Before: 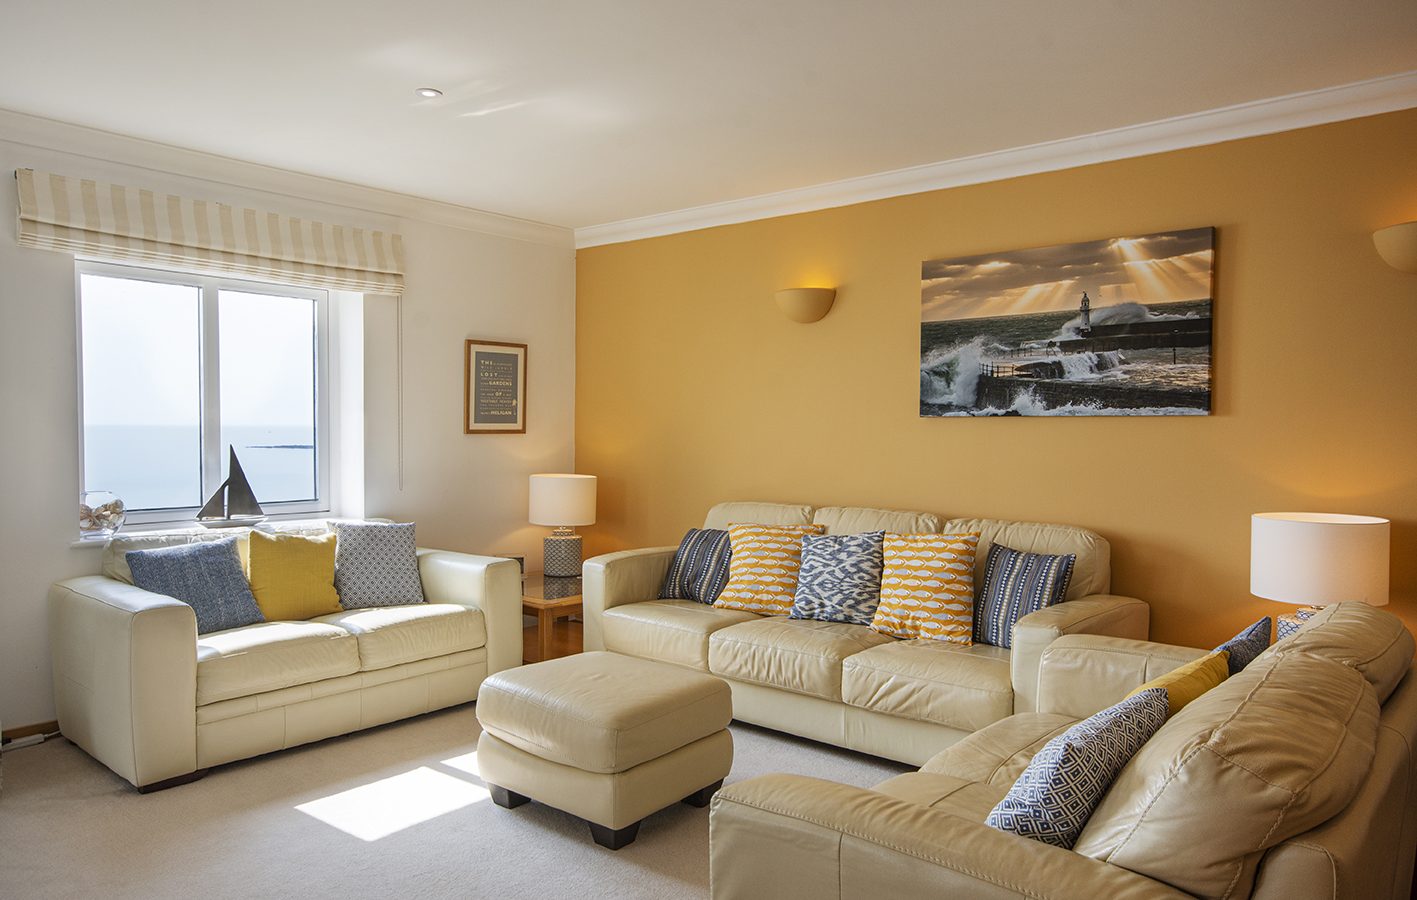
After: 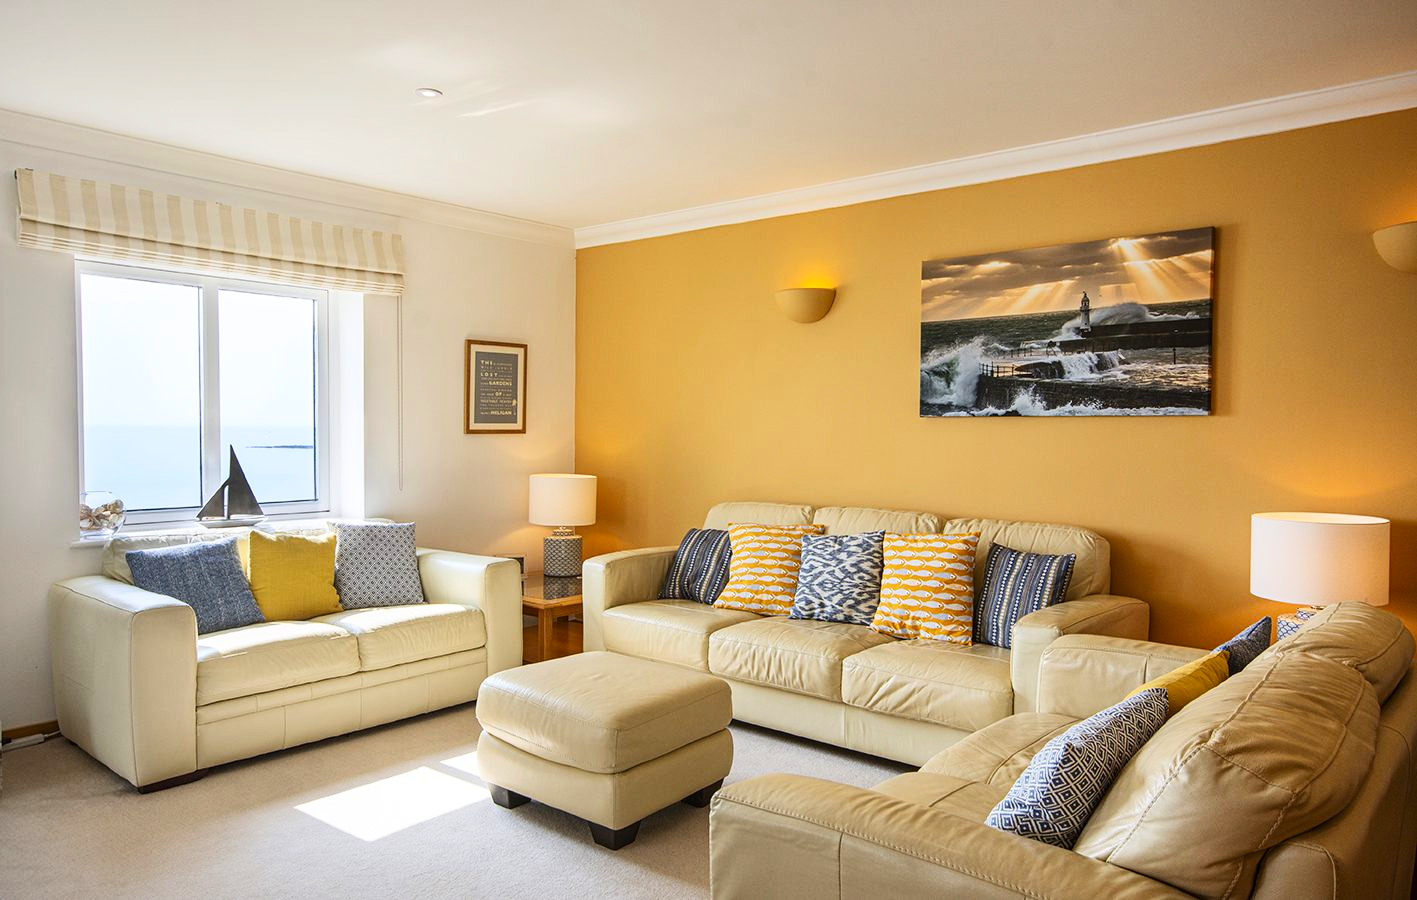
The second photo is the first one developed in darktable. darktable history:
contrast equalizer: octaves 7, y [[0.5, 0.502, 0.506, 0.511, 0.52, 0.537], [0.5 ×6], [0.505, 0.509, 0.518, 0.534, 0.553, 0.561], [0 ×6], [0 ×6]], mix 0.523
contrast brightness saturation: contrast 0.235, brightness 0.101, saturation 0.29
